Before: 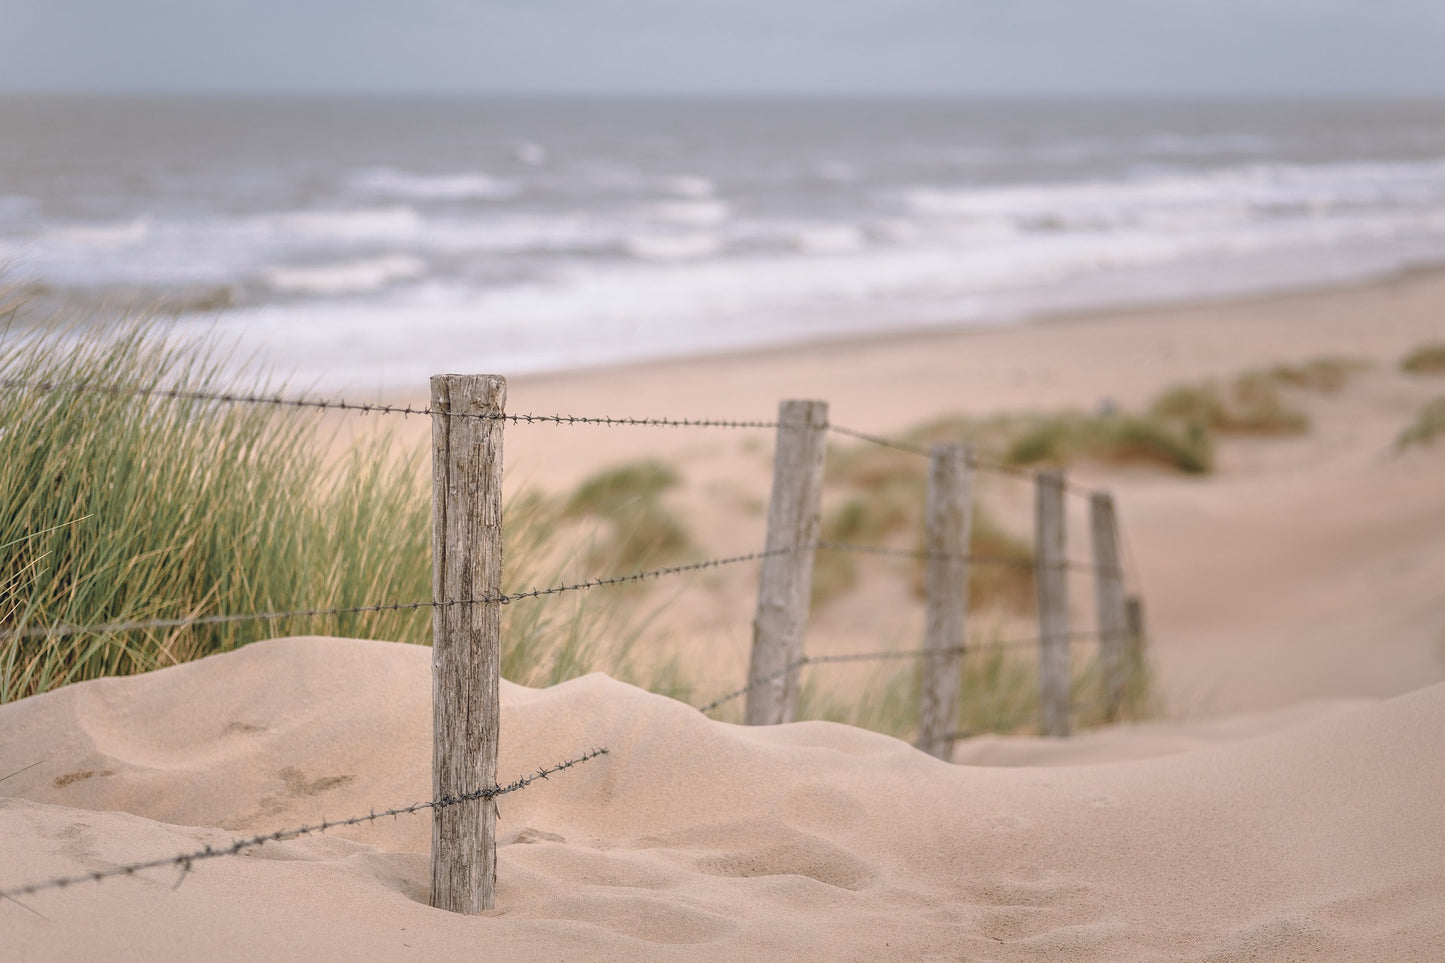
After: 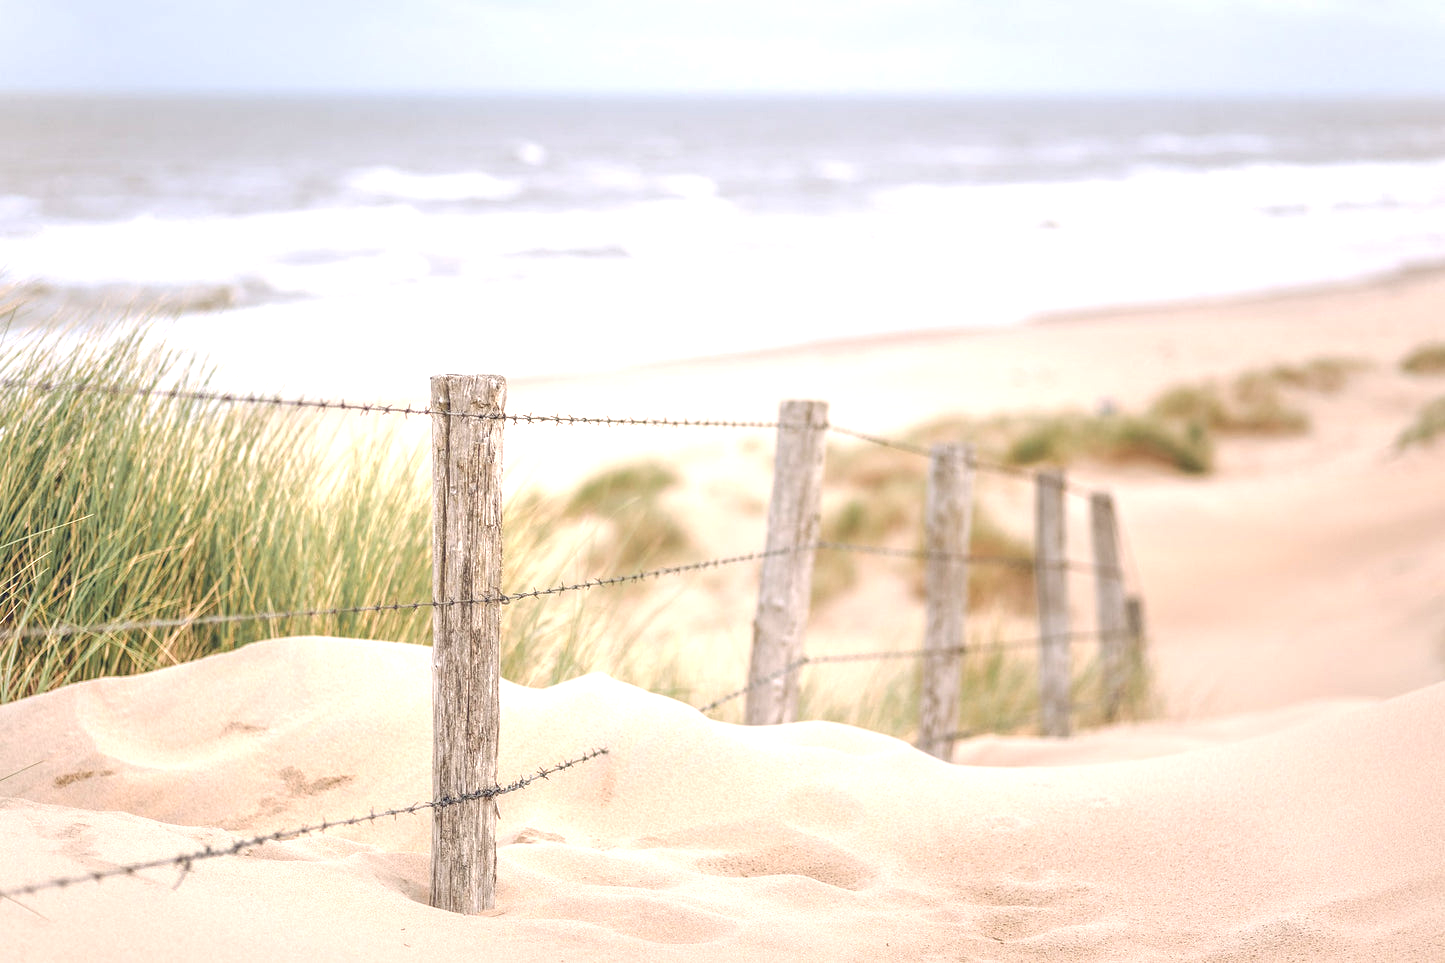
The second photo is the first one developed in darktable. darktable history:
local contrast: detail 110%
exposure: black level correction 0, exposure 1.1 EV, compensate exposure bias true, compensate highlight preservation false
